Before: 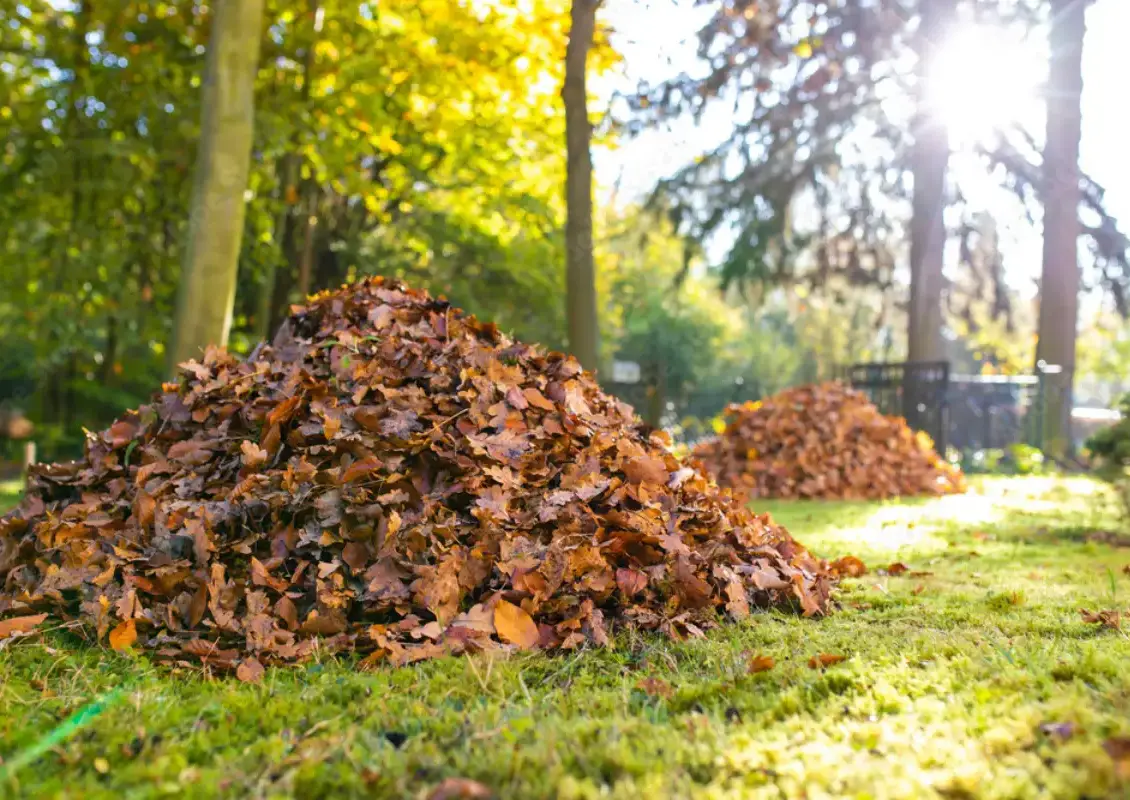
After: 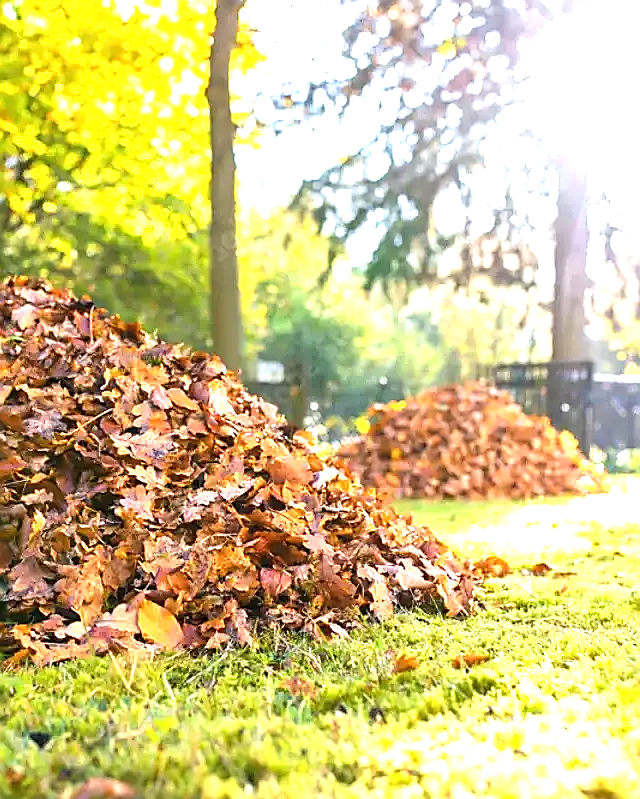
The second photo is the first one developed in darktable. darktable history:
exposure: exposure 1.092 EV, compensate highlight preservation false
color correction: highlights b* -0.015, saturation 0.993
crop: left 31.53%, top 0.007%, right 11.797%
sharpen: radius 1.424, amount 1.263, threshold 0.637
